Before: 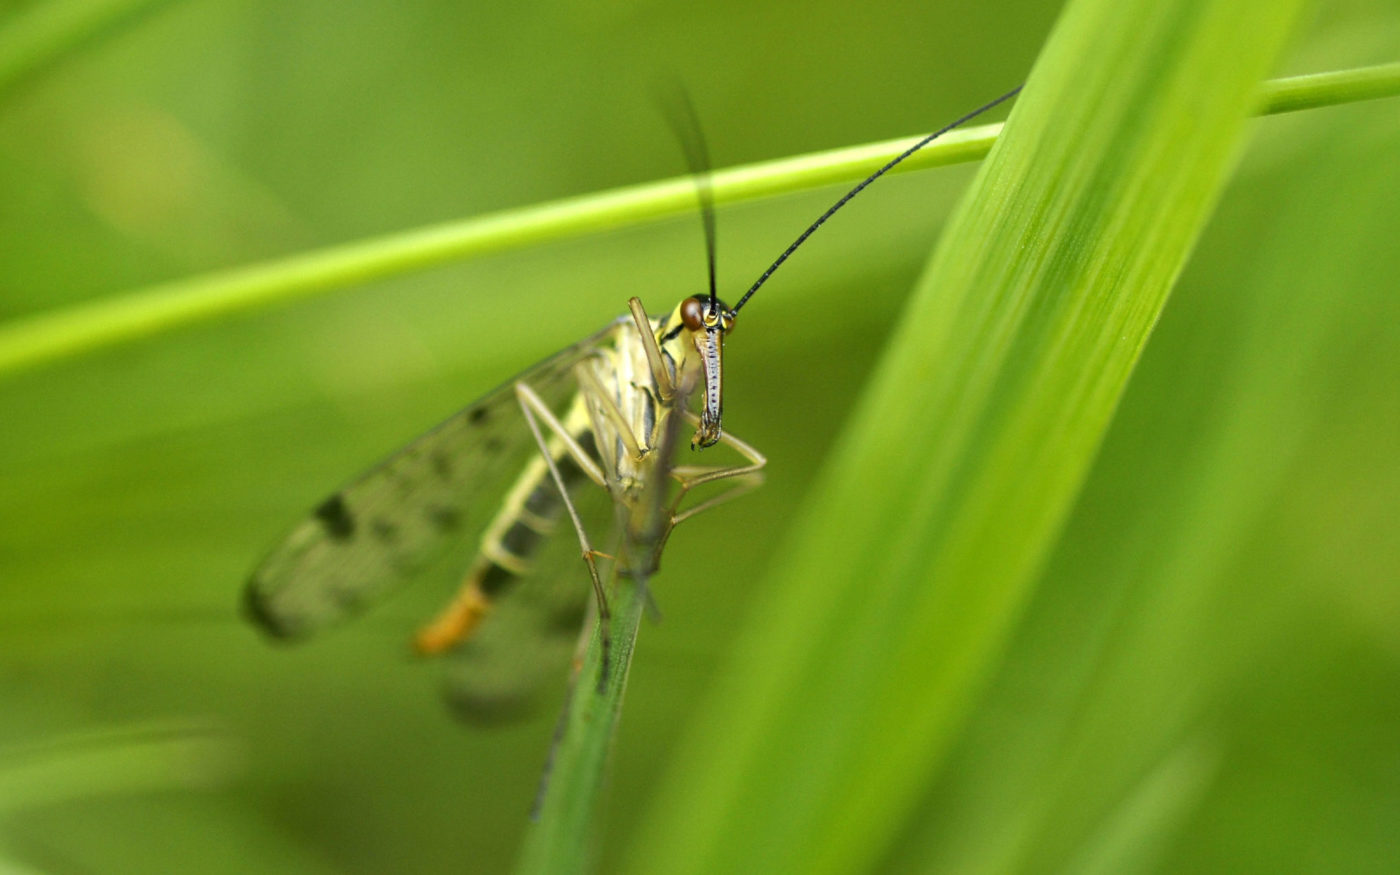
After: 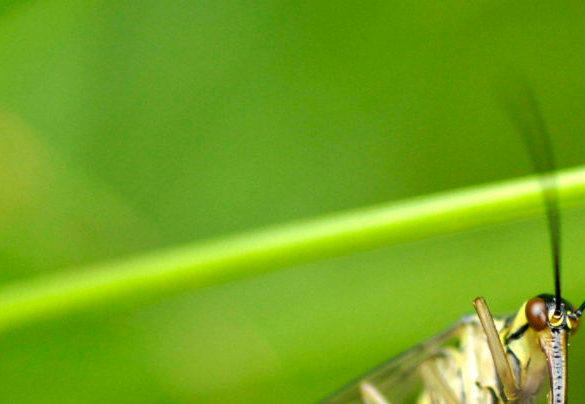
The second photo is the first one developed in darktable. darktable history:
crop and rotate: left 11.126%, top 0.063%, right 47.032%, bottom 53.727%
